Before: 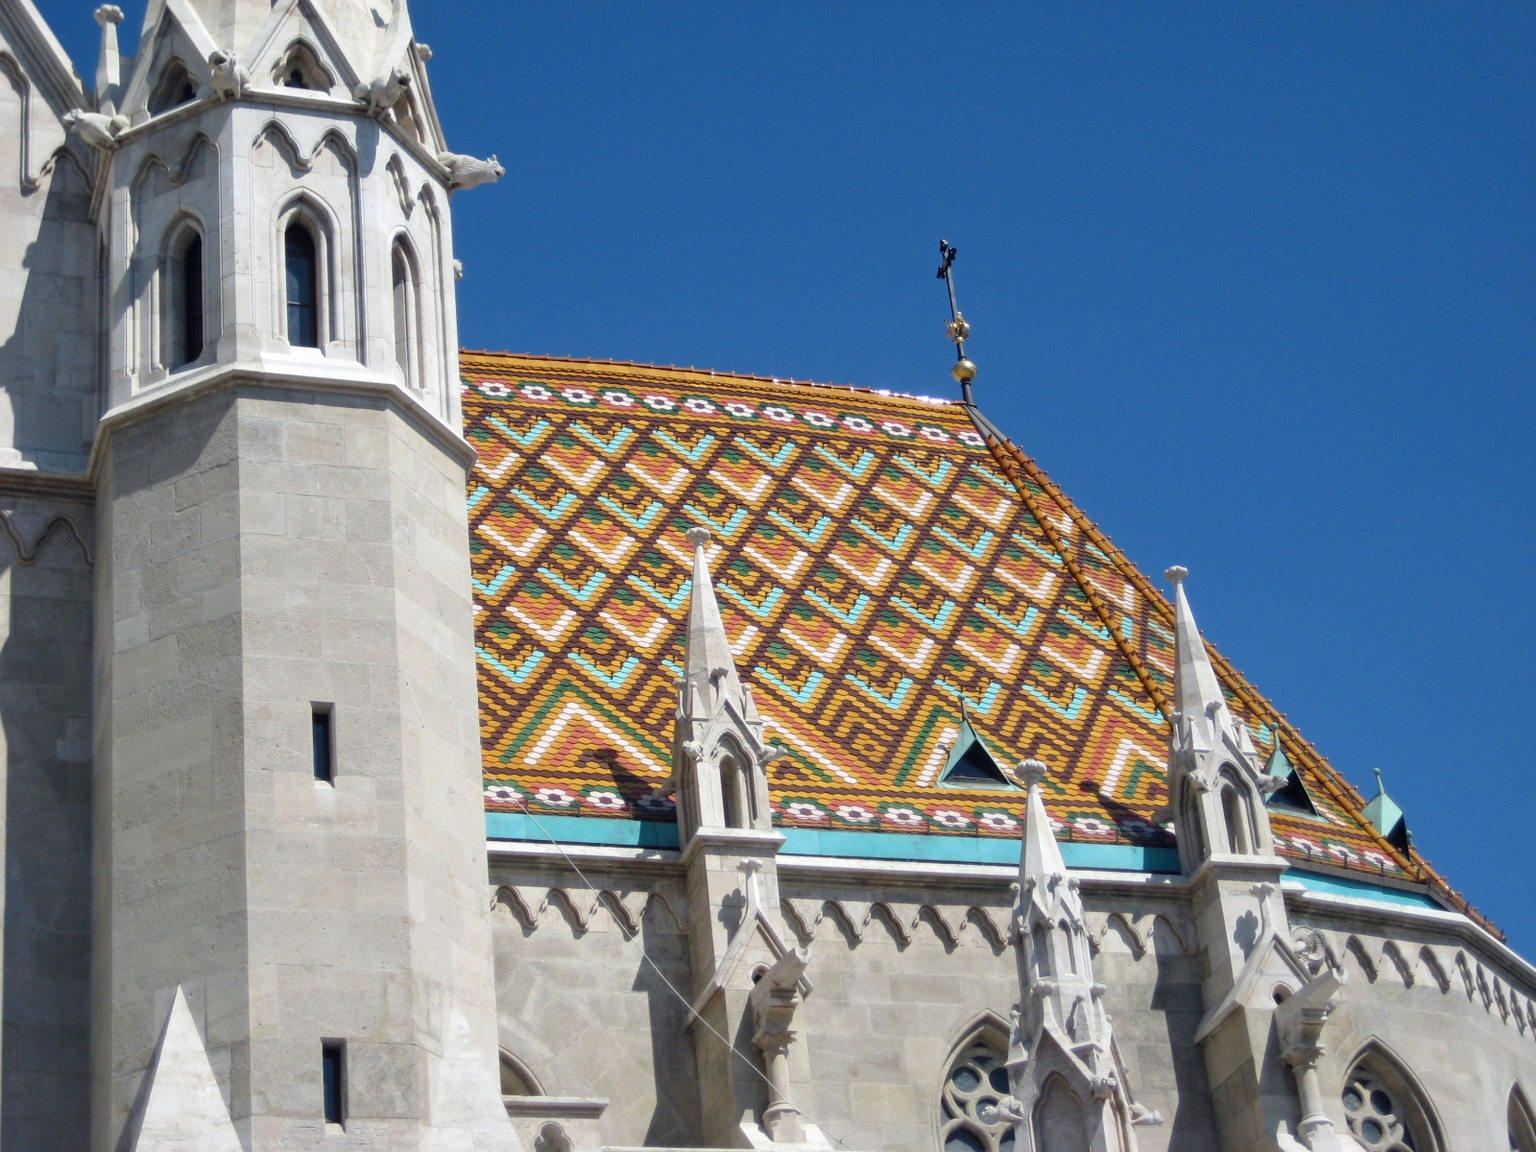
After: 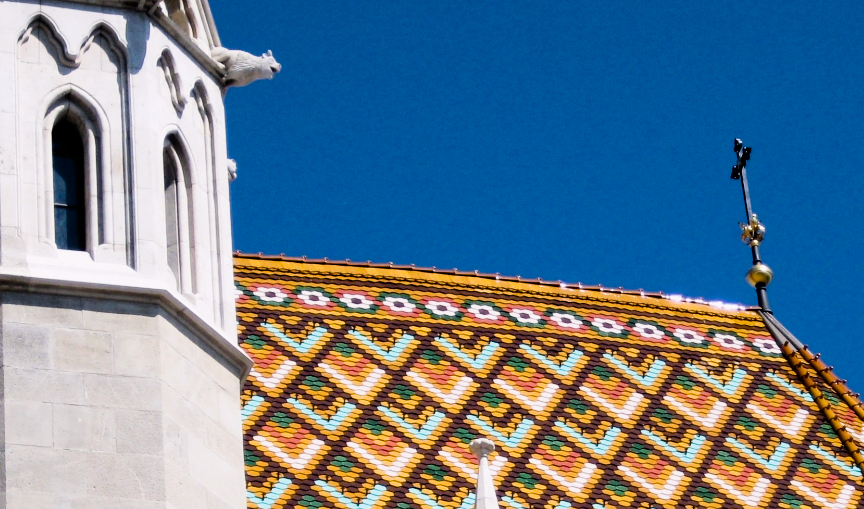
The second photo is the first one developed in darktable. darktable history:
filmic rgb: black relative exposure -5.07 EV, white relative exposure 3.99 EV, hardness 2.89, contrast 1.297, highlights saturation mix -29.69%, iterations of high-quality reconstruction 0
crop: left 15.313%, top 9.307%, right 30.65%, bottom 48.223%
color balance rgb: highlights gain › chroma 1.555%, highlights gain › hue 307.81°, white fulcrum 1.02 EV, linear chroma grading › global chroma 0.962%, perceptual saturation grading › global saturation 20%, perceptual saturation grading › highlights -24.817%, perceptual saturation grading › shadows 49.889%, perceptual brilliance grading › global brilliance 19.961%, perceptual brilliance grading › shadows -39.453%, global vibrance 24.329%
